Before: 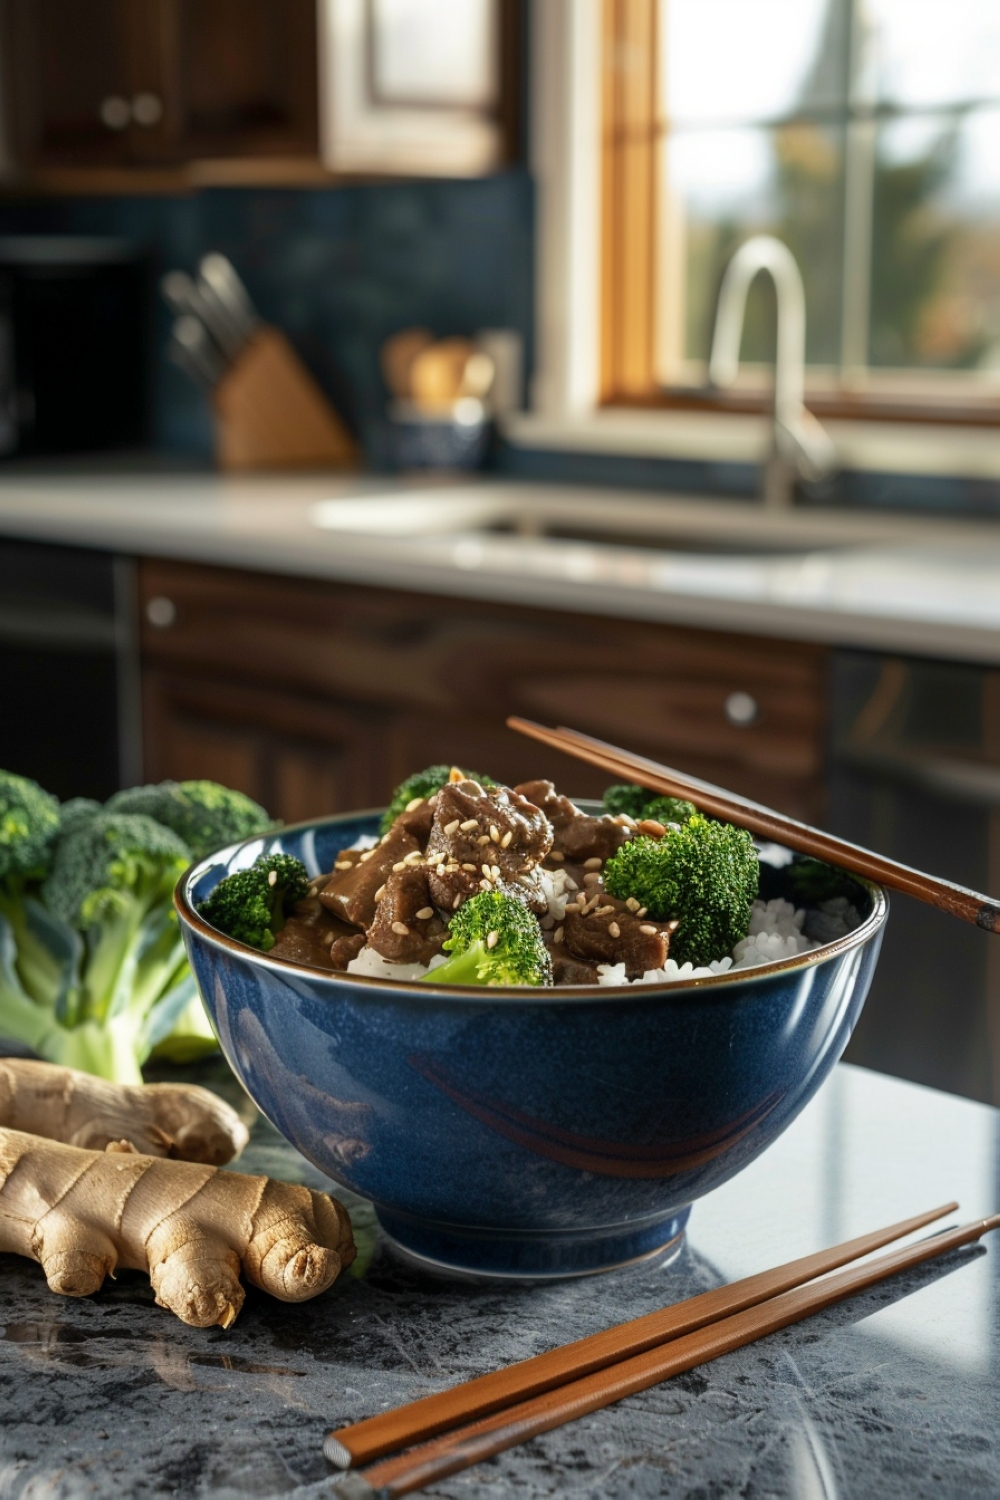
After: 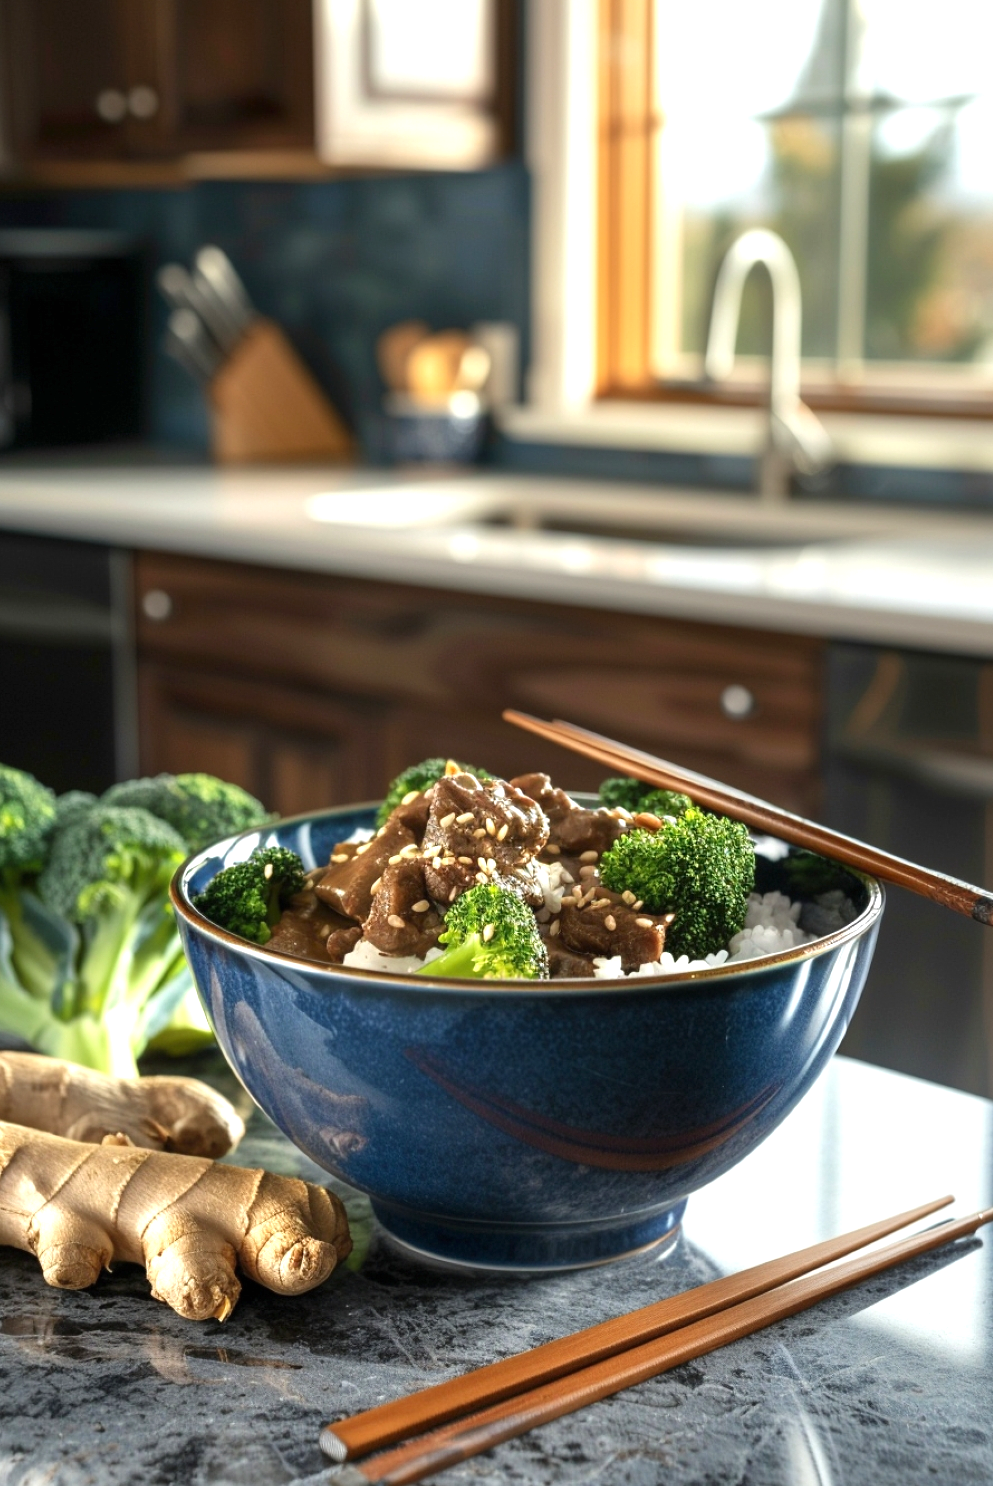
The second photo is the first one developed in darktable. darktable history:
crop: left 0.434%, top 0.485%, right 0.244%, bottom 0.386%
exposure: black level correction 0, exposure 0.68 EV, compensate exposure bias true, compensate highlight preservation false
